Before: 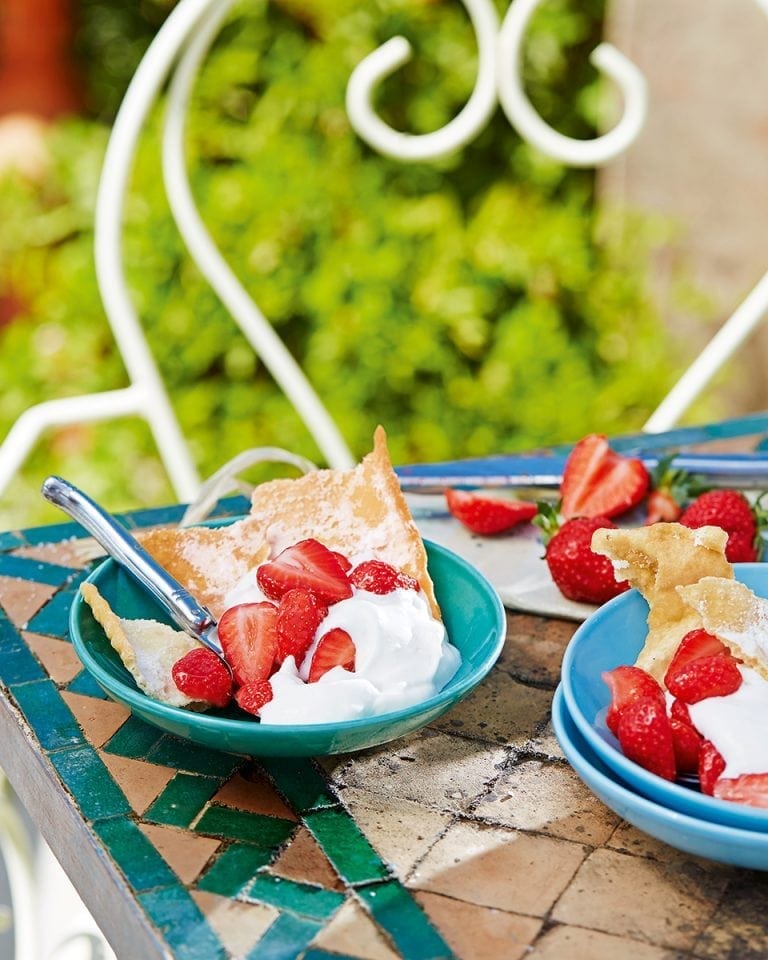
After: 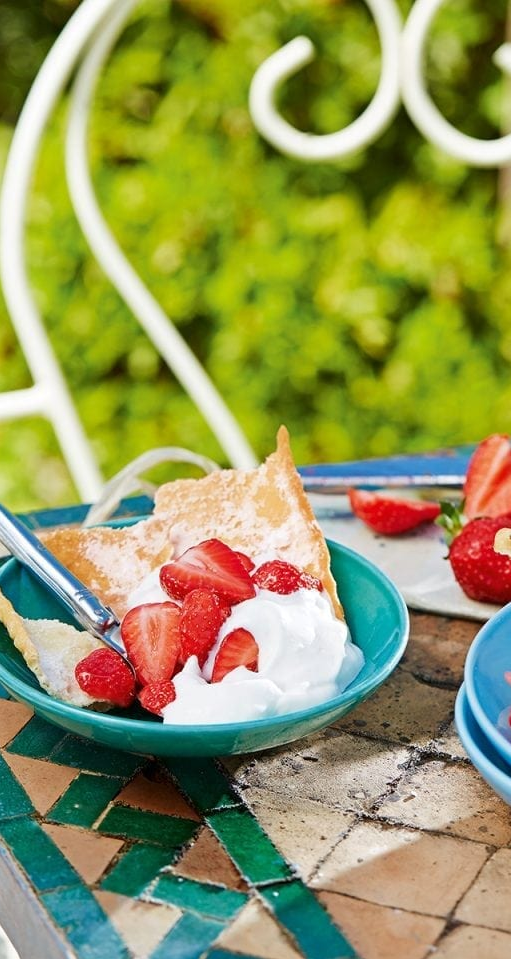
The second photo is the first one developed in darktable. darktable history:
crop and rotate: left 12.742%, right 20.607%
